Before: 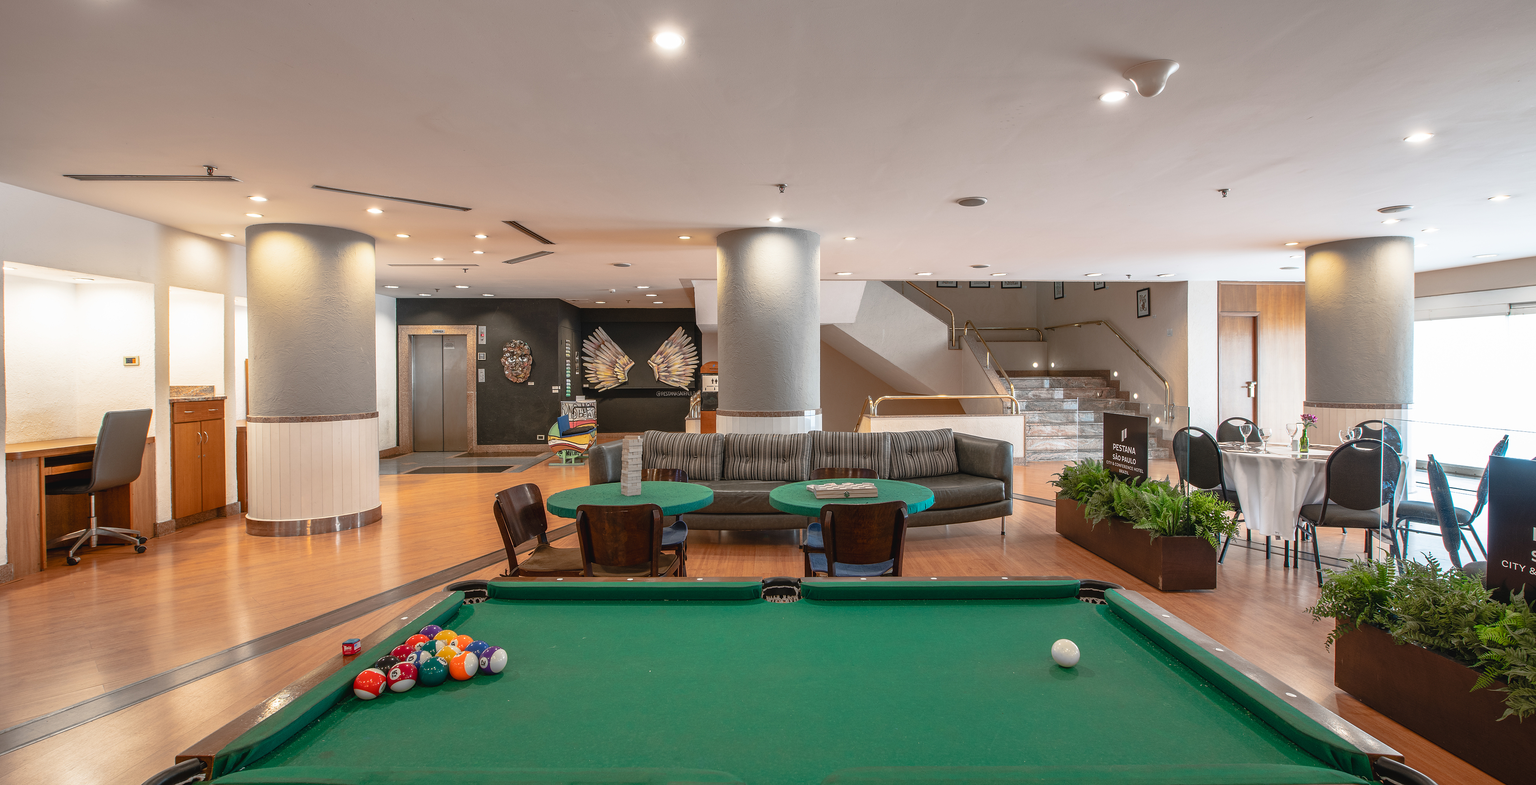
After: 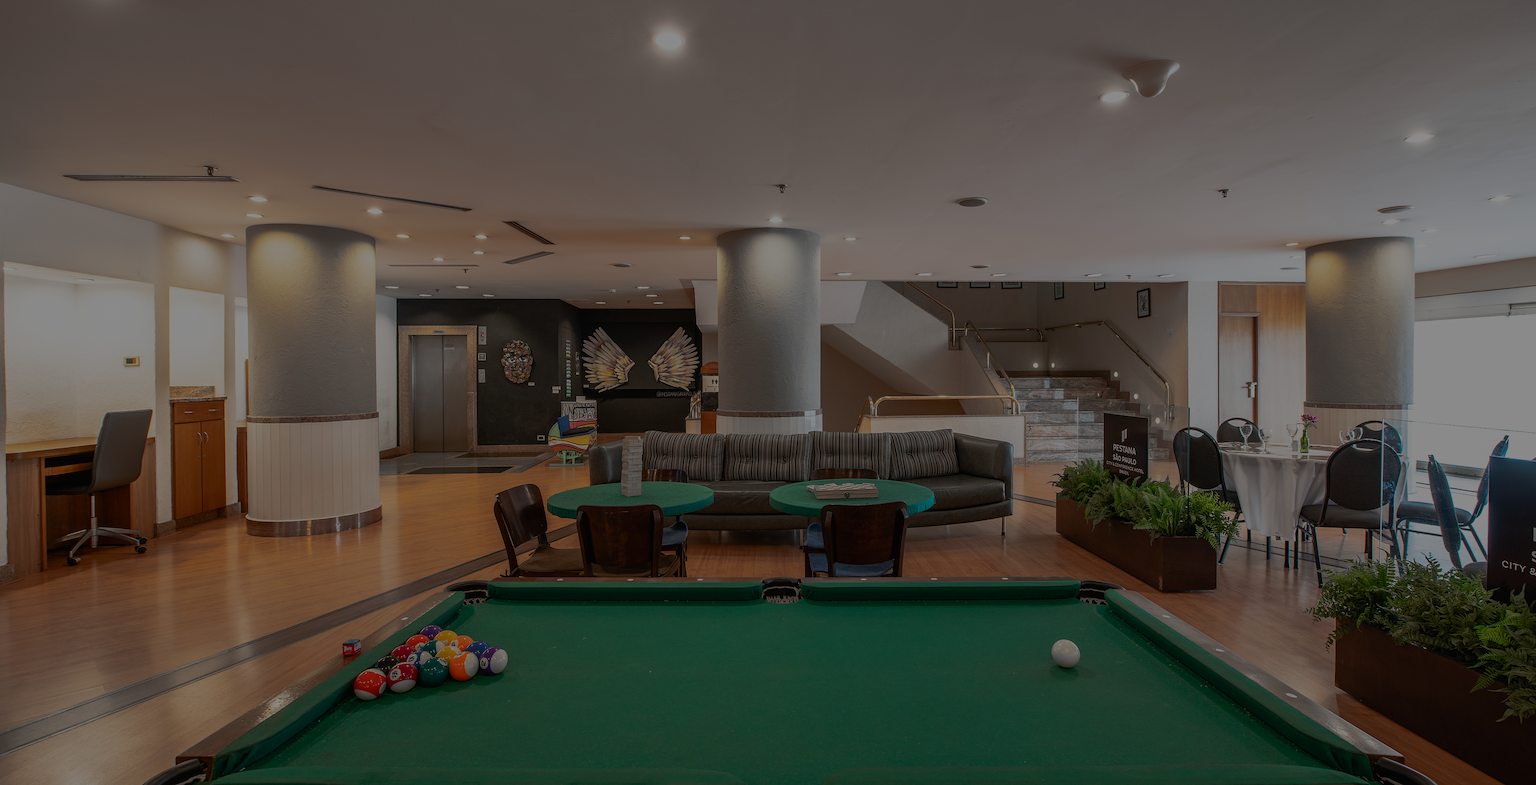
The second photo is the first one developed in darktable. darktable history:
exposure: exposure -1.955 EV, compensate exposure bias true, compensate highlight preservation false
